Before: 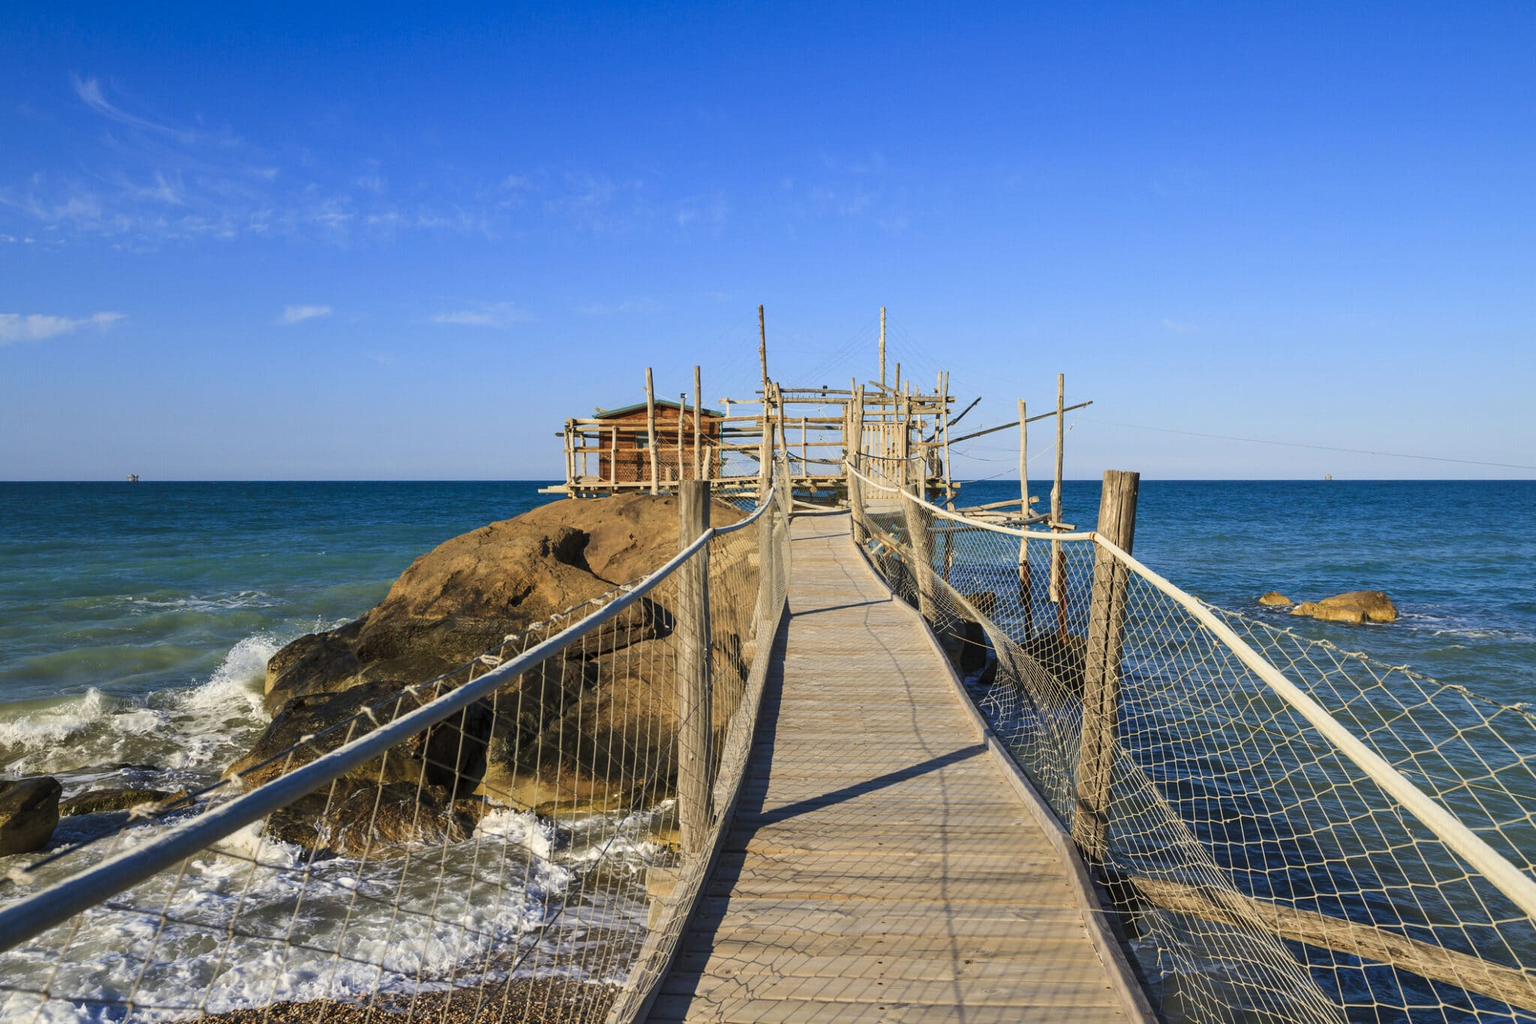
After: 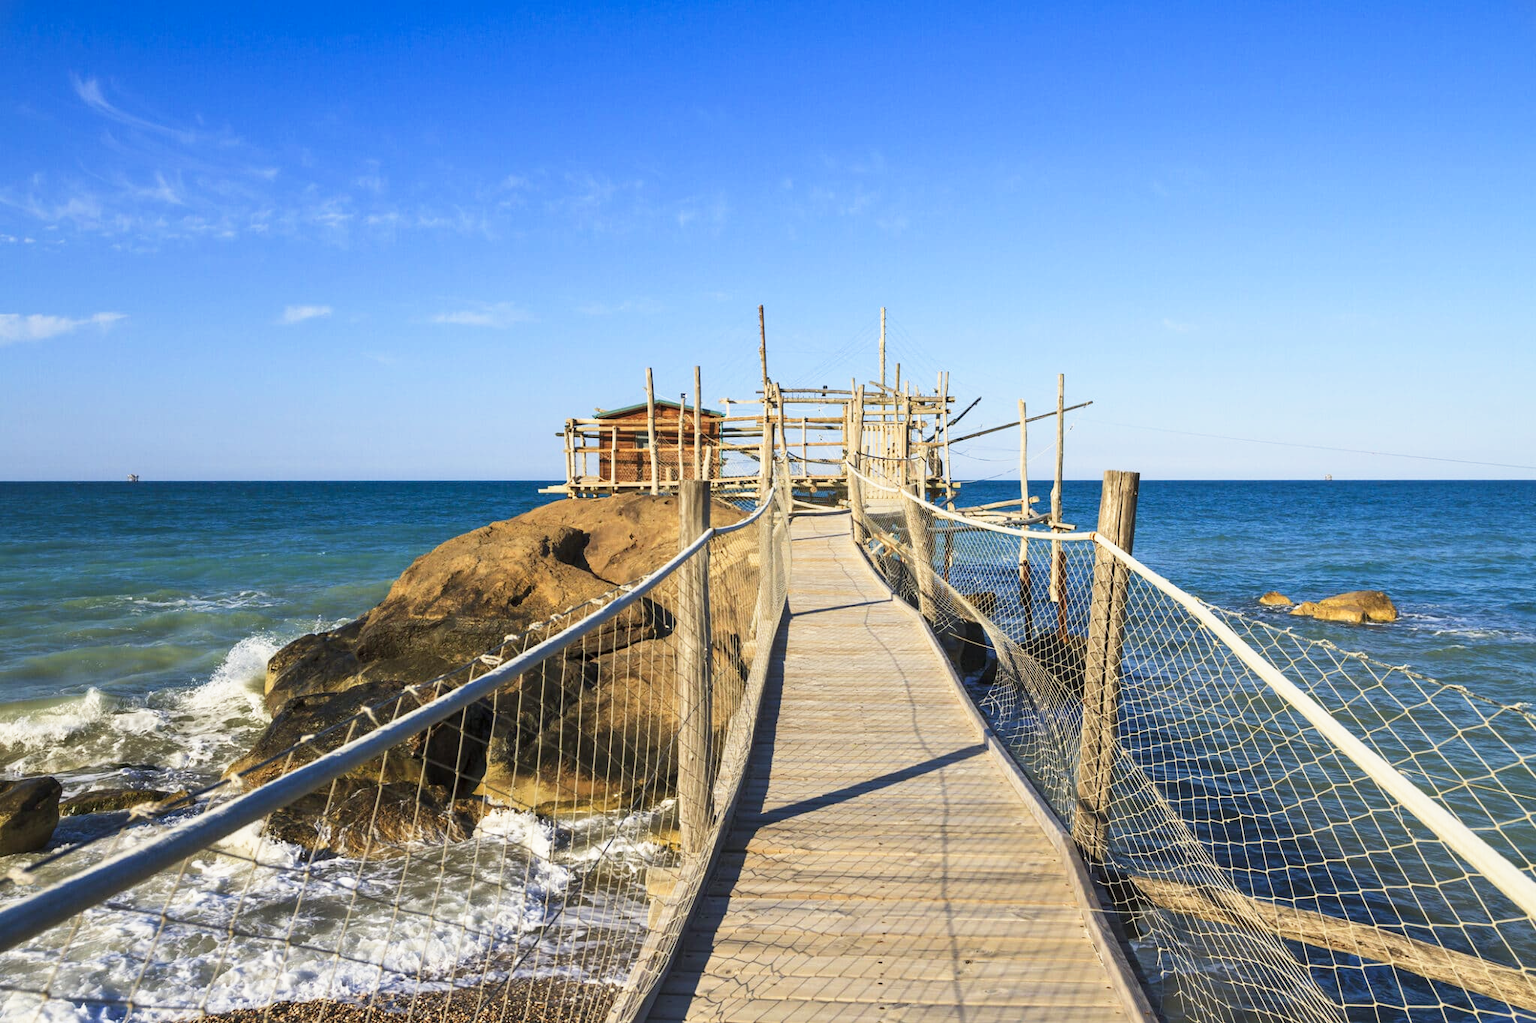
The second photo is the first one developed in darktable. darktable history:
color balance rgb: perceptual saturation grading › global saturation 0.121%
vignetting: fall-off start 116.08%, fall-off radius 58.15%, saturation -0.648
base curve: curves: ch0 [(0, 0) (0.579, 0.807) (1, 1)], preserve colors none
